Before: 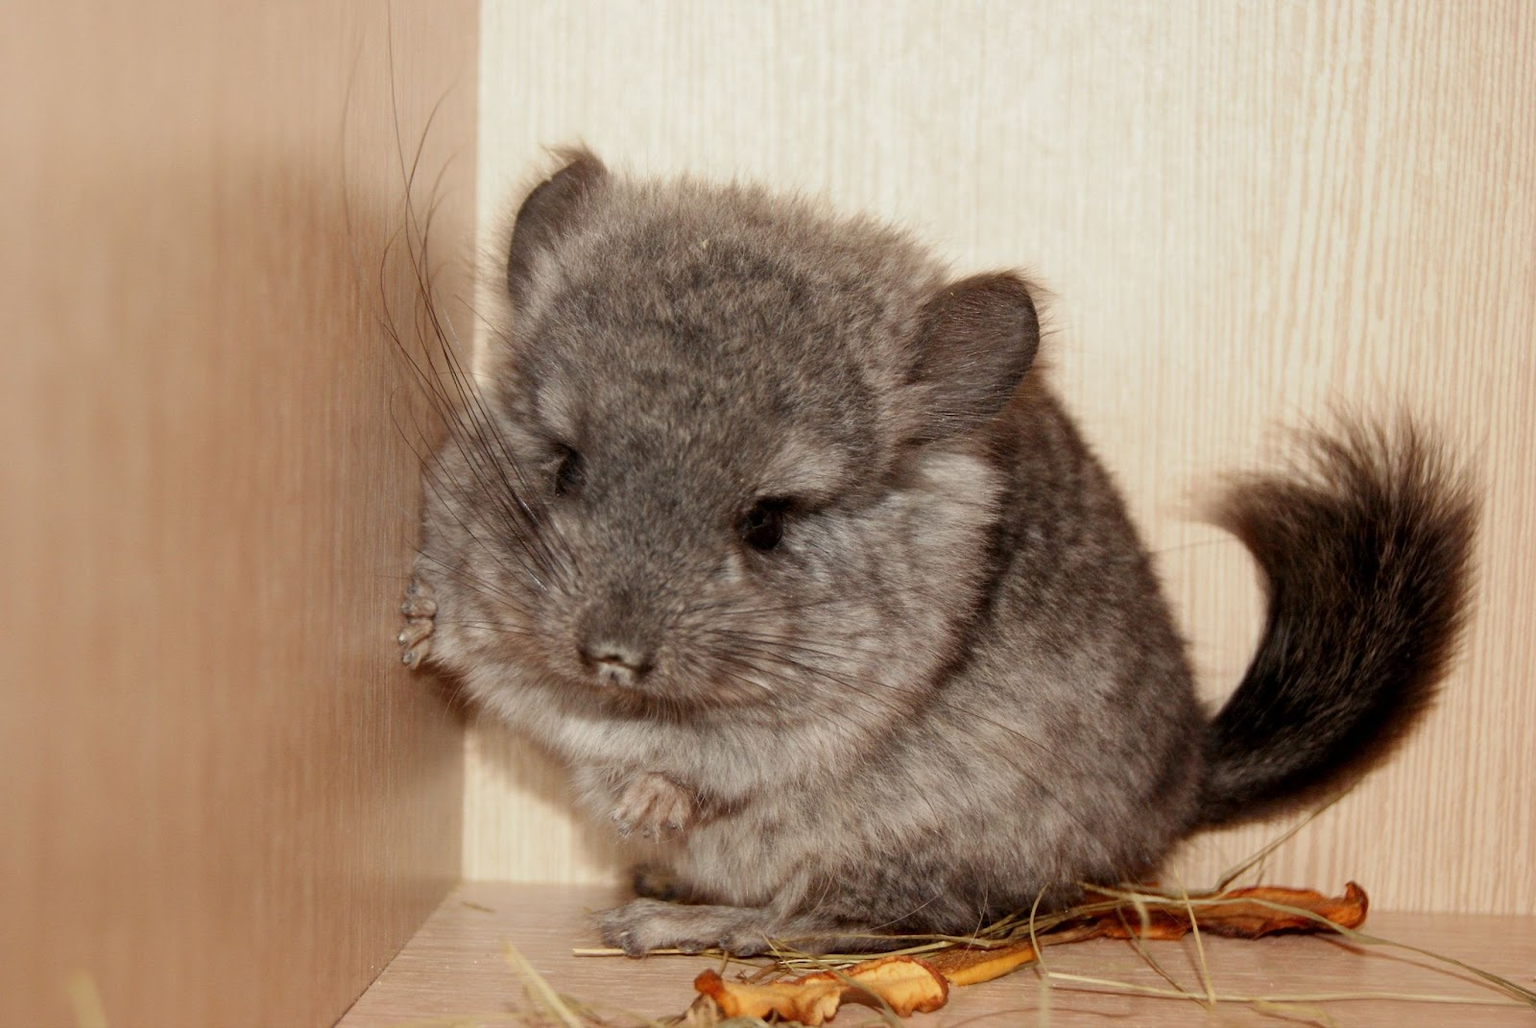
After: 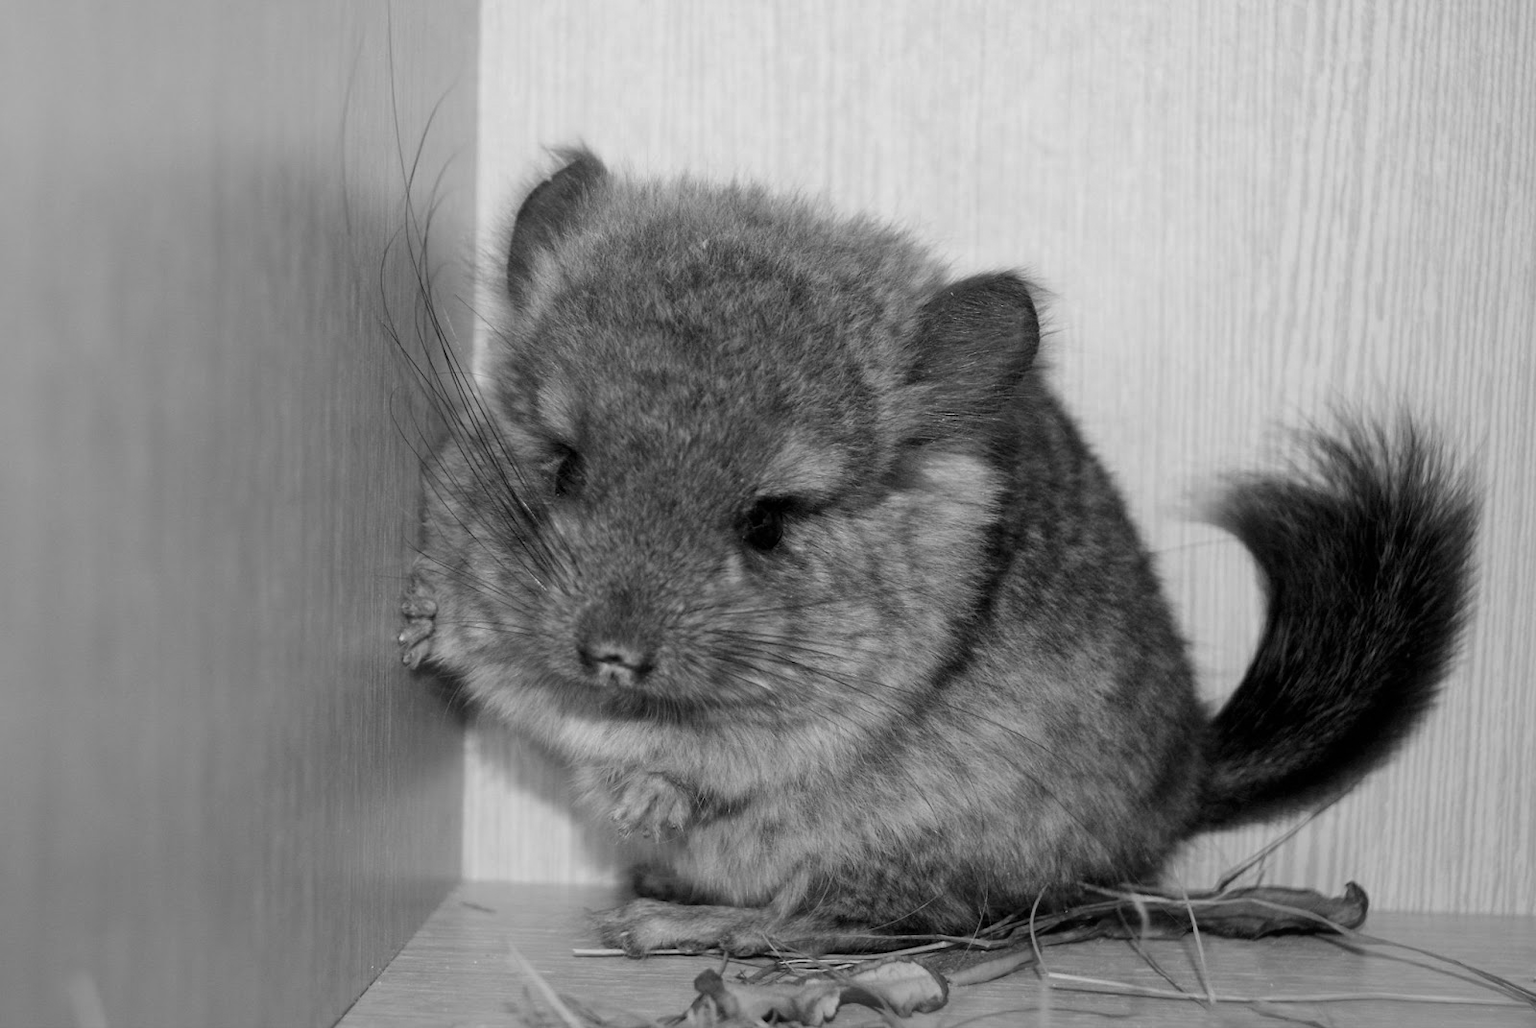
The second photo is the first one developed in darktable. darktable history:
color calibration: output gray [0.23, 0.37, 0.4, 0], x 0.356, y 0.367, temperature 4699.73 K
